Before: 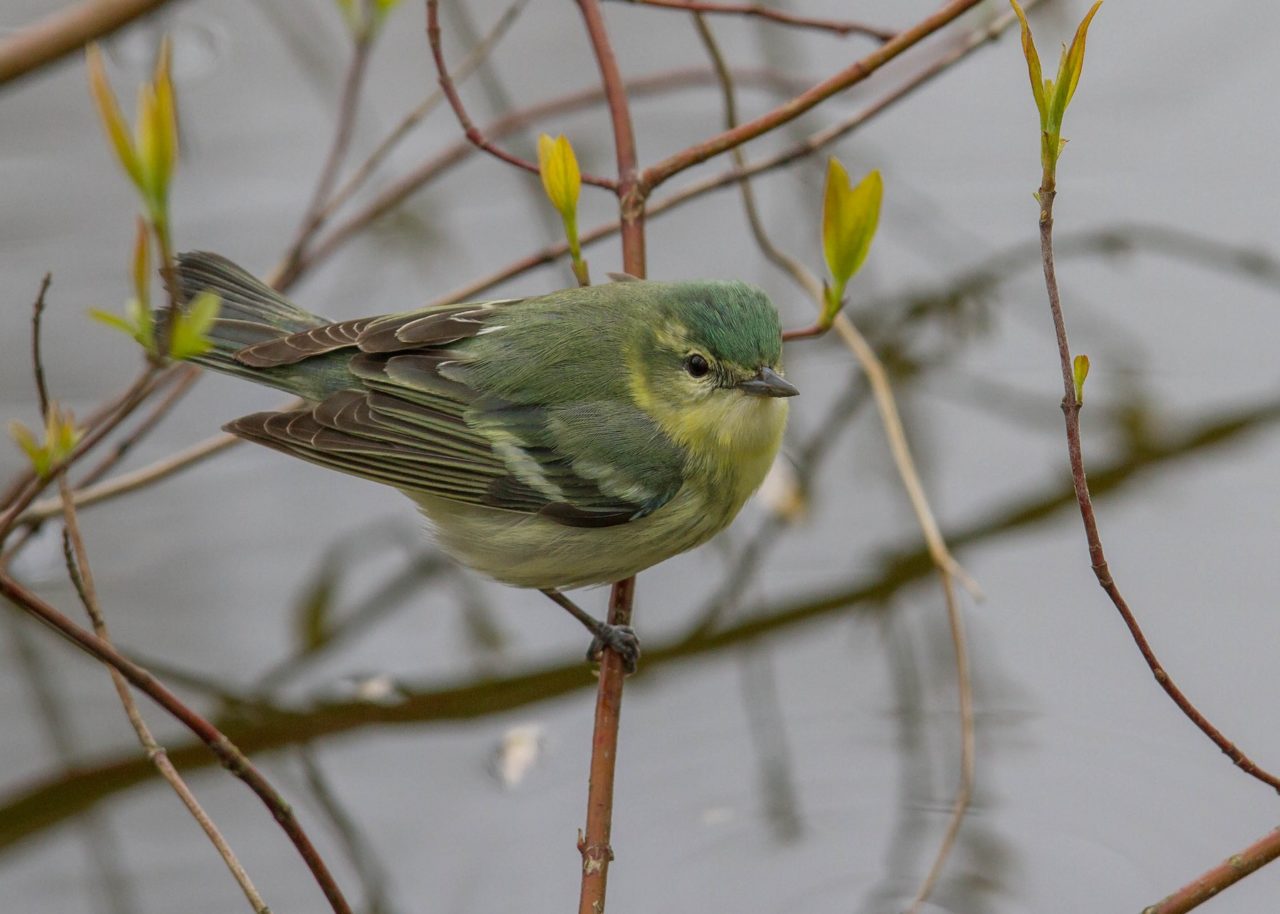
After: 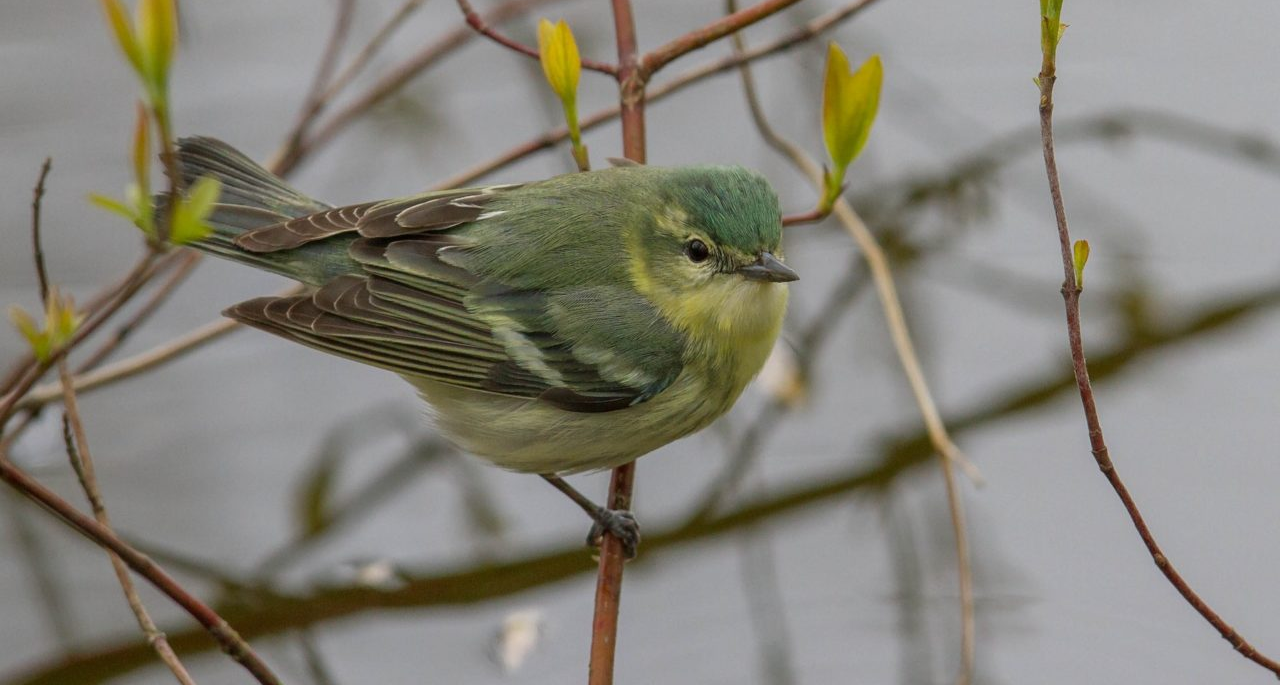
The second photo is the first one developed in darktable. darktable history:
crop and rotate: top 12.655%, bottom 12.308%
